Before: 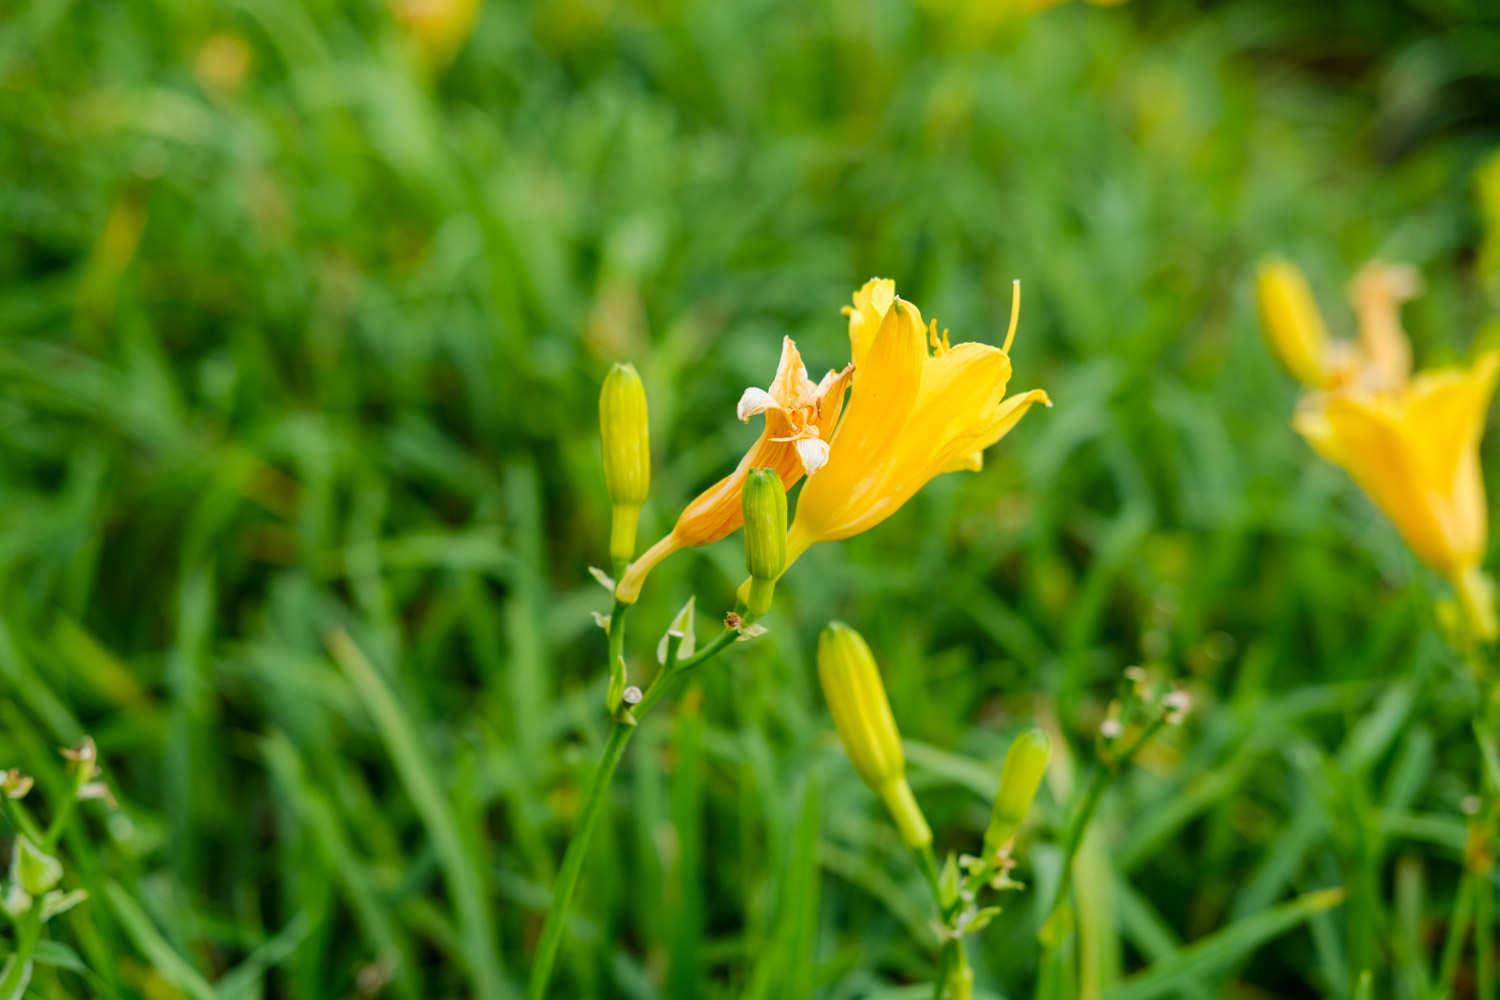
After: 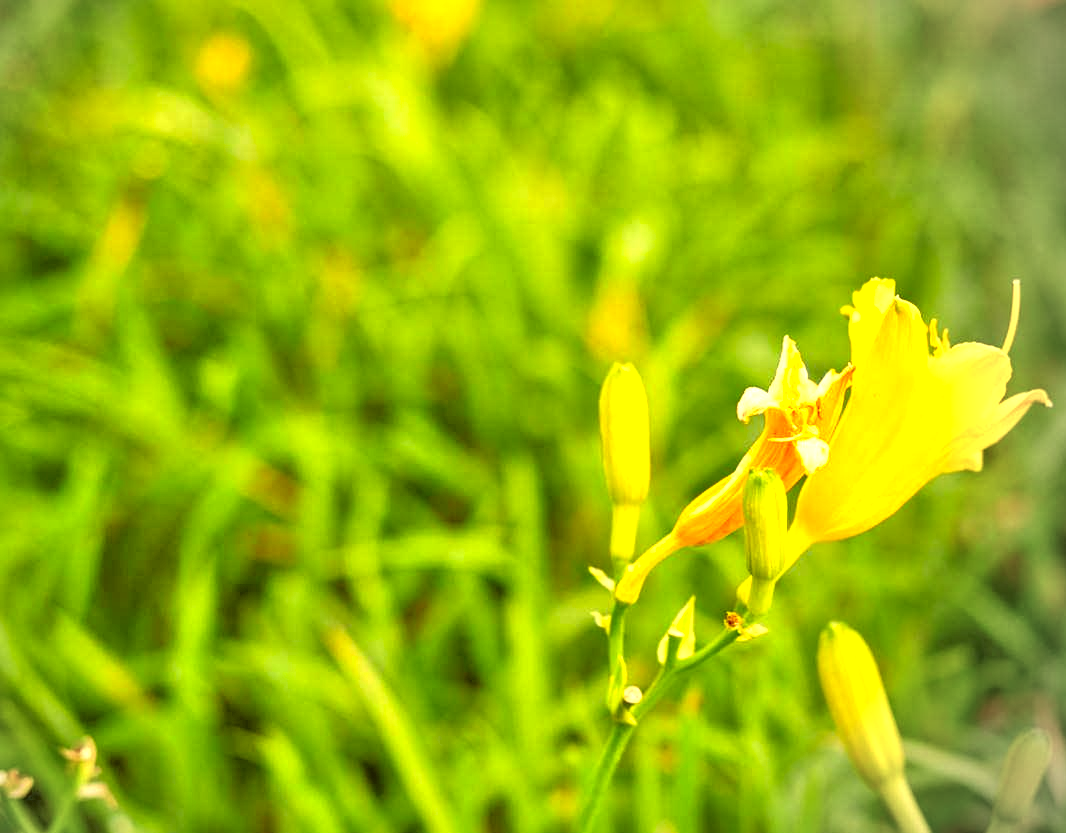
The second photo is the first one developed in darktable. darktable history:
crop: right 28.885%, bottom 16.626%
local contrast: mode bilateral grid, contrast 20, coarseness 50, detail 120%, midtone range 0.2
sharpen: amount 0.2
exposure: black level correction 0, exposure 0.95 EV, compensate exposure bias true, compensate highlight preservation false
vignetting: center (-0.15, 0.013)
tone equalizer: -7 EV 0.15 EV, -6 EV 0.6 EV, -5 EV 1.15 EV, -4 EV 1.33 EV, -3 EV 1.15 EV, -2 EV 0.6 EV, -1 EV 0.15 EV, mask exposure compensation -0.5 EV
color correction: highlights a* 10.12, highlights b* 39.04, shadows a* 14.62, shadows b* 3.37
